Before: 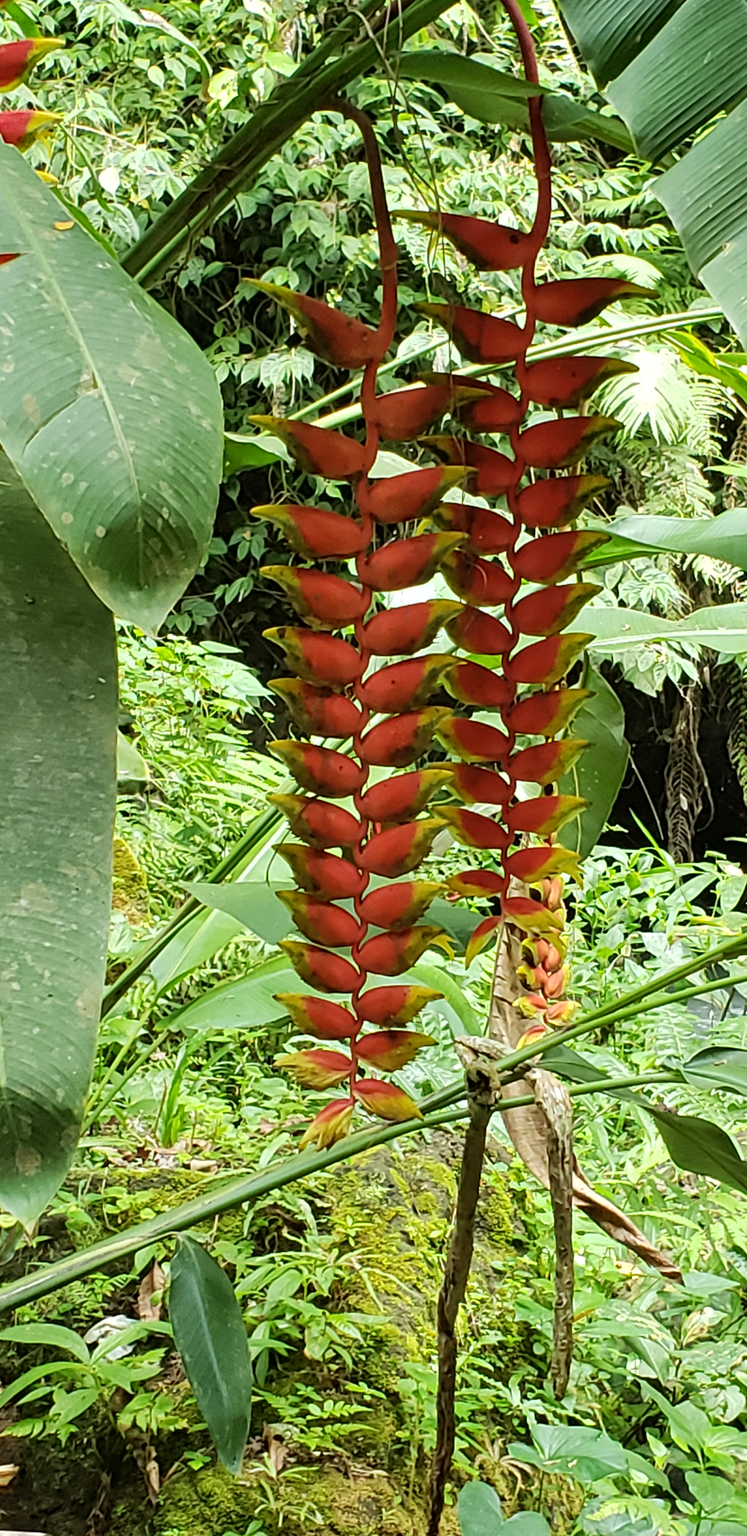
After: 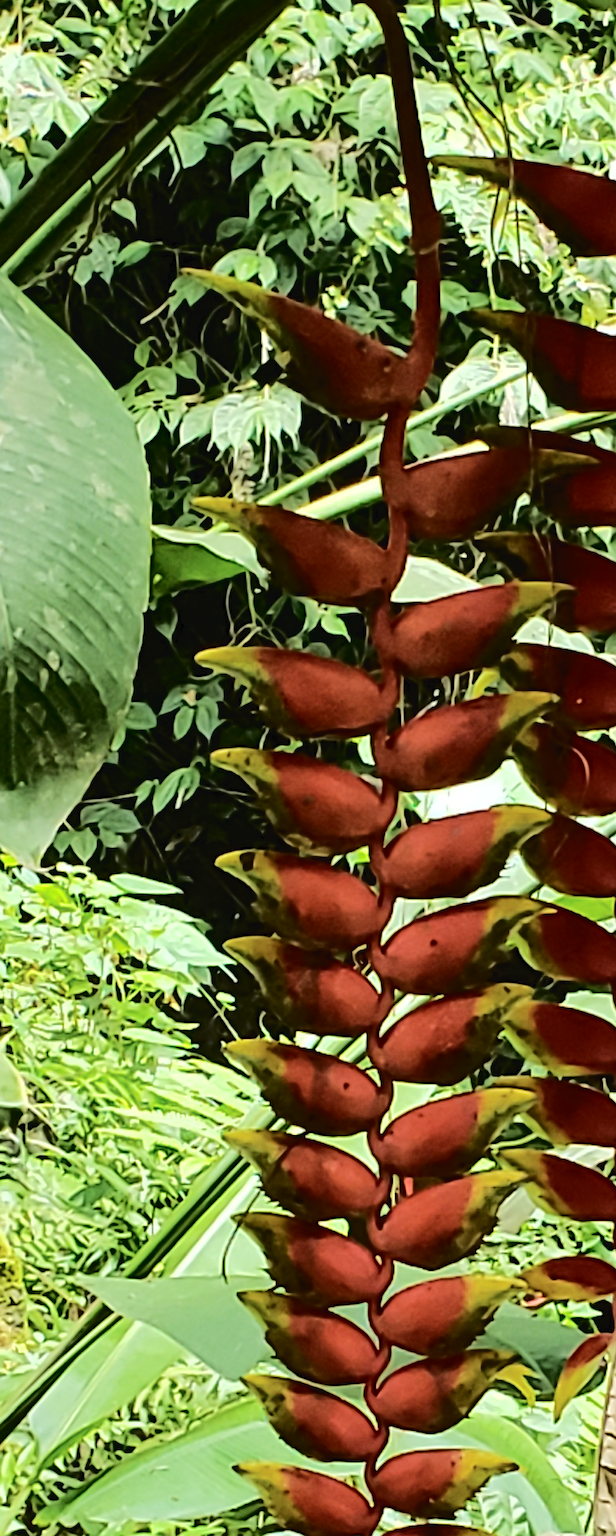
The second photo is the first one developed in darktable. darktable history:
color correction: highlights b* 0.012
tone curve: curves: ch0 [(0, 0) (0.003, 0.031) (0.011, 0.033) (0.025, 0.038) (0.044, 0.049) (0.069, 0.059) (0.1, 0.071) (0.136, 0.093) (0.177, 0.142) (0.224, 0.204) (0.277, 0.292) (0.335, 0.387) (0.399, 0.484) (0.468, 0.567) (0.543, 0.643) (0.623, 0.712) (0.709, 0.776) (0.801, 0.837) (0.898, 0.903) (1, 1)], color space Lab, independent channels, preserve colors none
sharpen: radius 1.84, amount 0.408, threshold 1.515
crop: left 17.884%, top 7.663%, right 32.595%, bottom 32.399%
base curve: curves: ch0 [(0, 0) (0.073, 0.04) (0.157, 0.139) (0.492, 0.492) (0.758, 0.758) (1, 1)]
